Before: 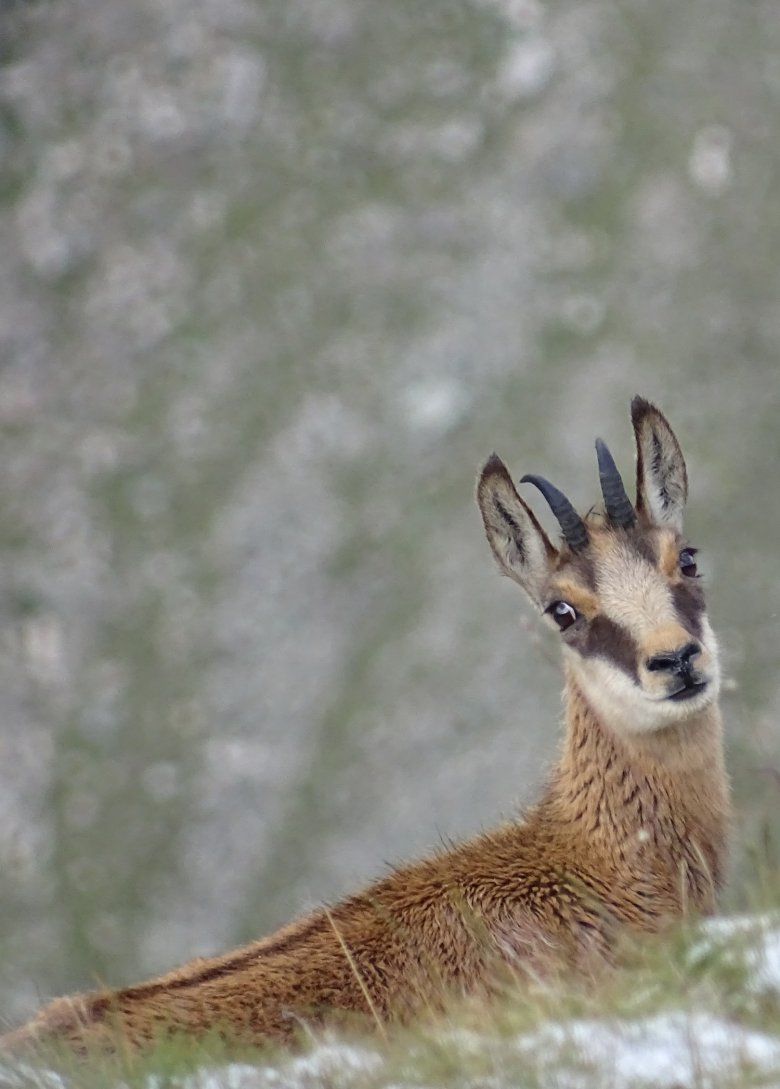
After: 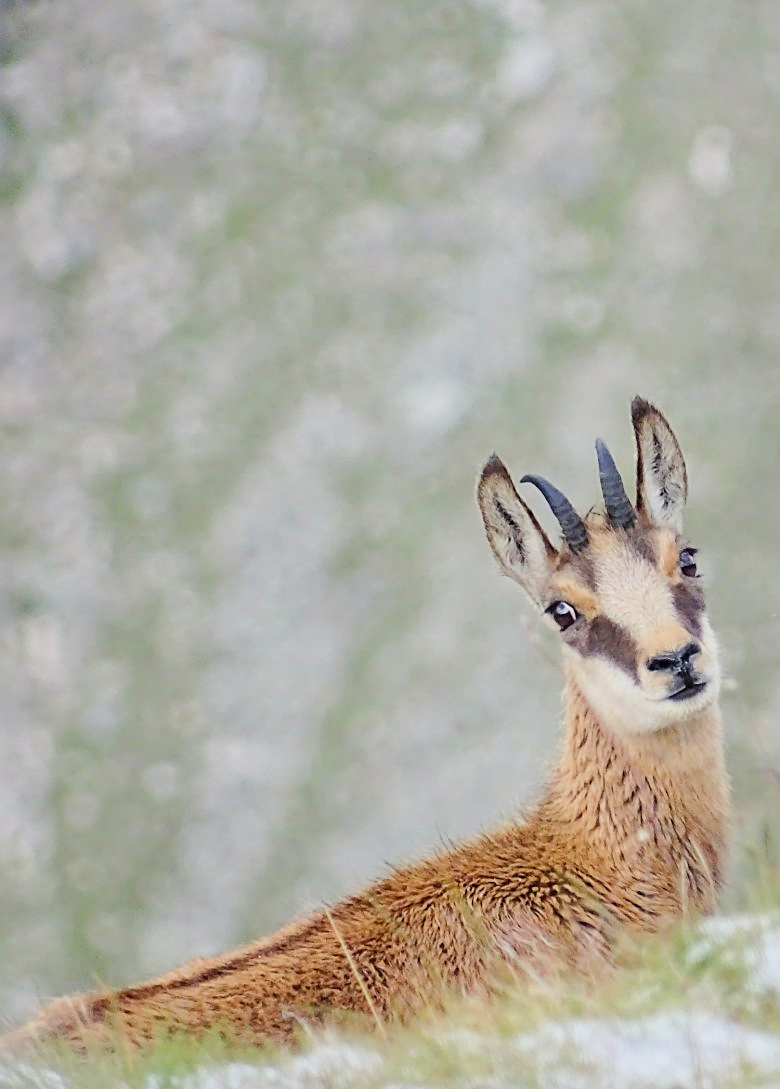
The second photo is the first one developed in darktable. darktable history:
exposure: black level correction 0, exposure 1.096 EV, compensate highlight preservation false
contrast brightness saturation: saturation 0.184
sharpen: on, module defaults
filmic rgb: black relative exposure -7.23 EV, white relative exposure 5.38 EV, threshold 5.96 EV, hardness 3.03, iterations of high-quality reconstruction 0, enable highlight reconstruction true
